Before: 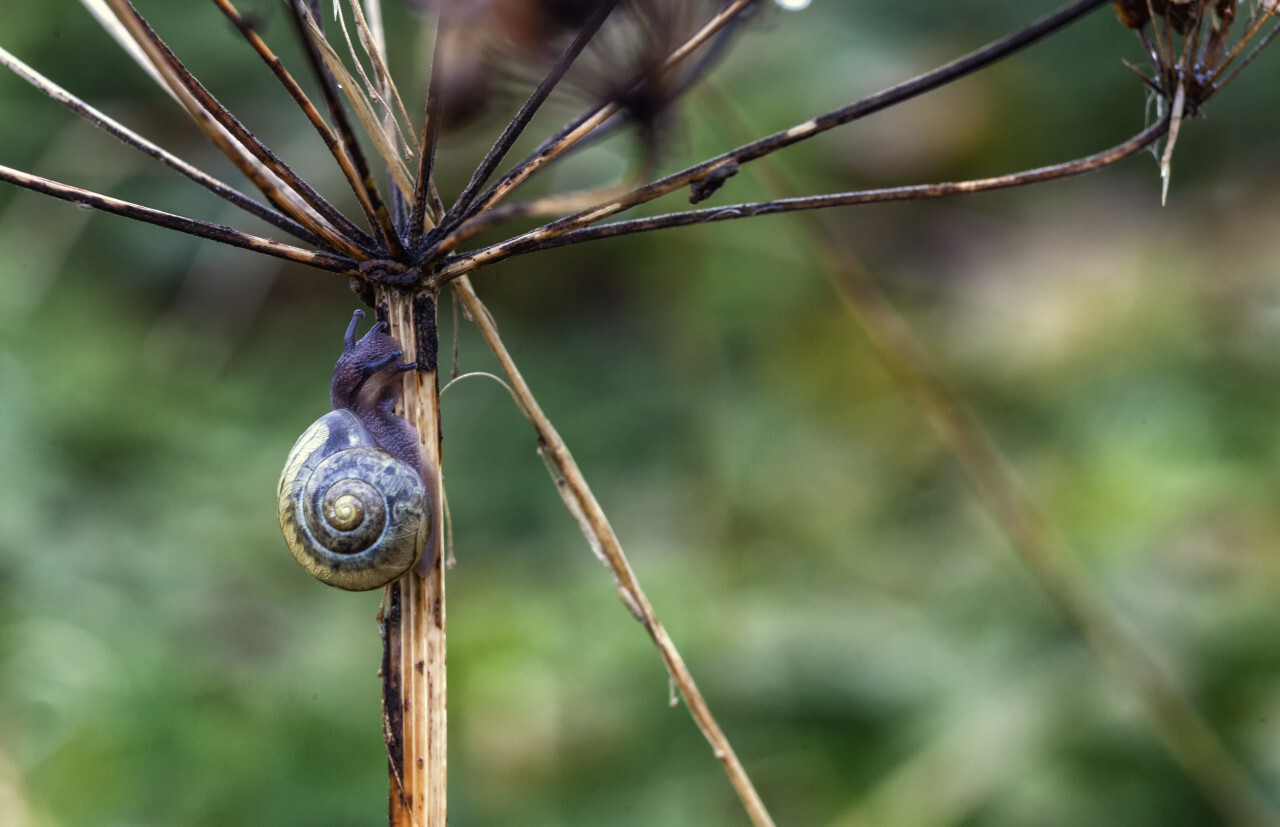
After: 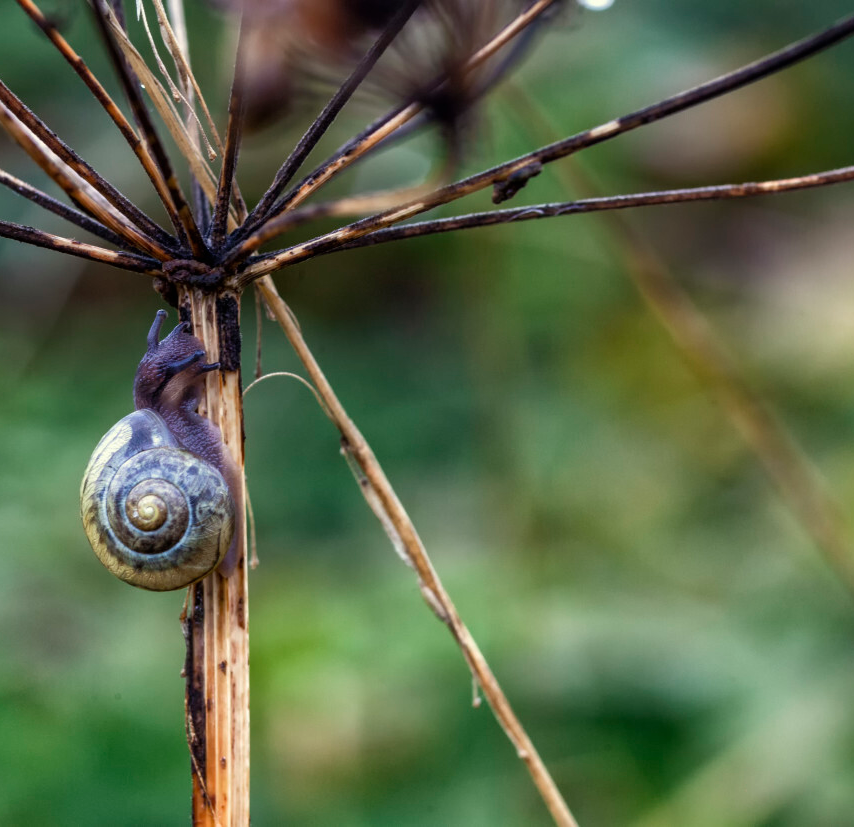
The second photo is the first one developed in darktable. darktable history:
crop: left 15.395%, right 17.885%
